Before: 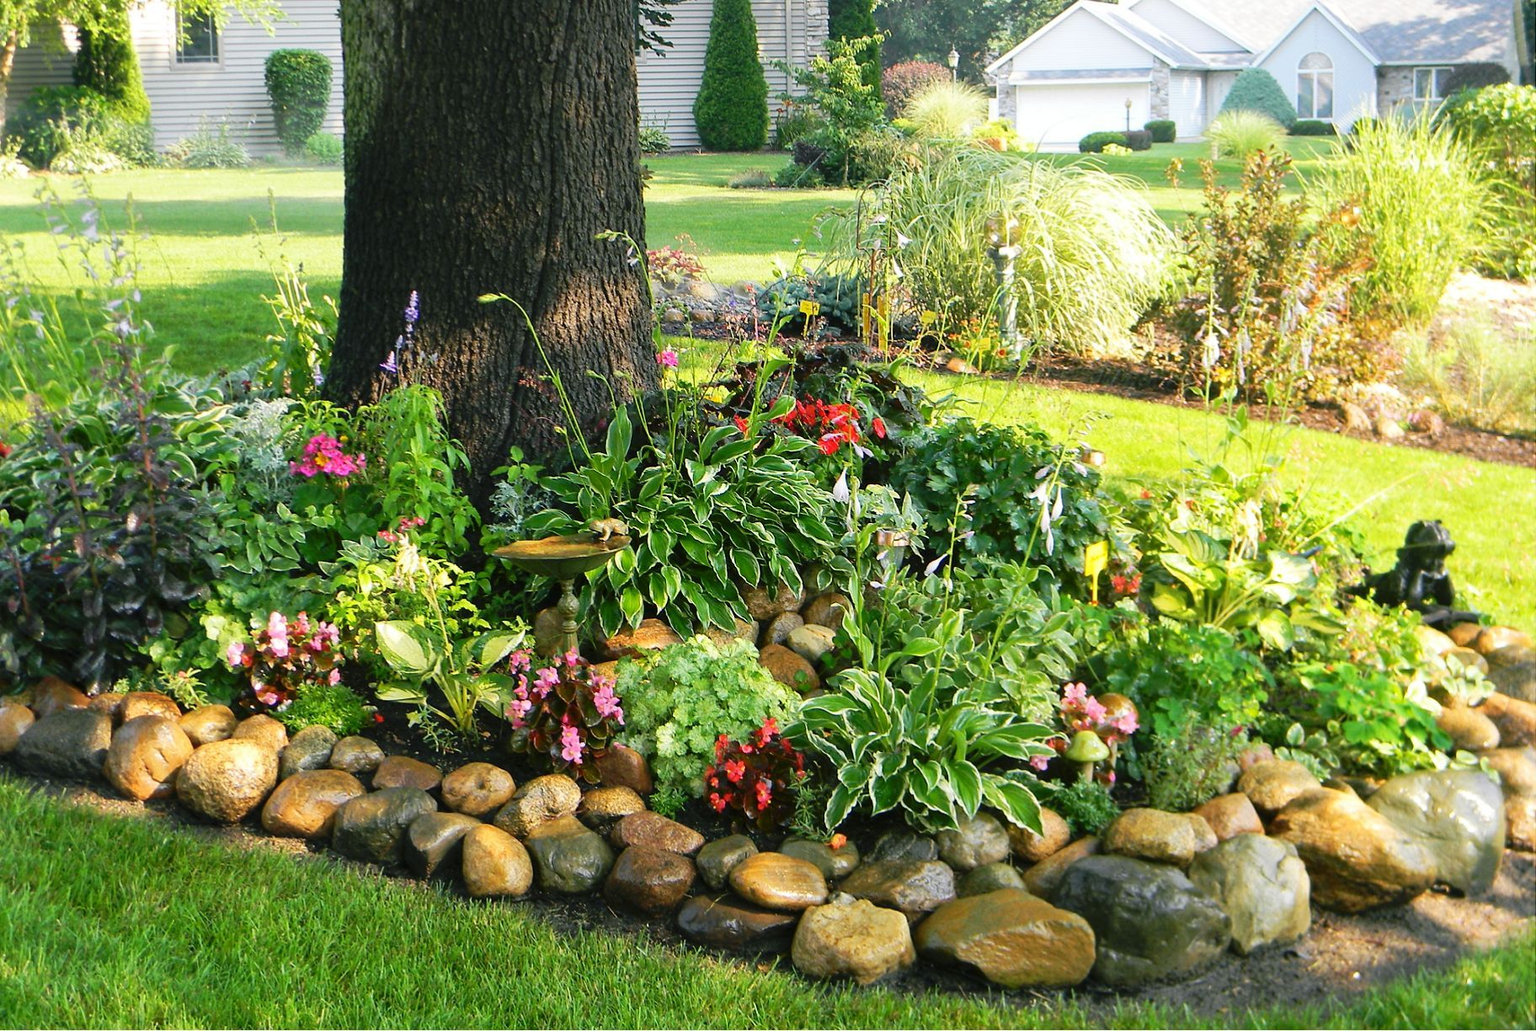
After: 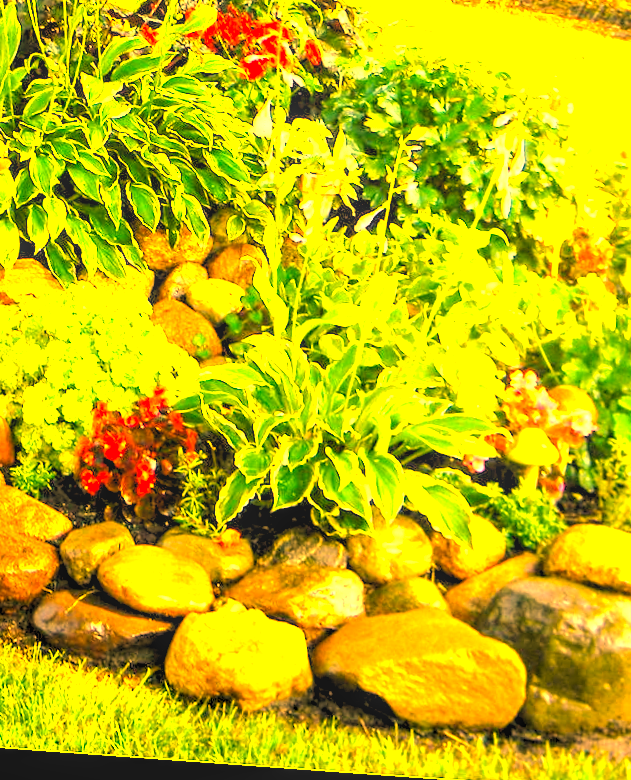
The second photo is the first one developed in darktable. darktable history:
white balance: red 1.467, blue 0.684
color balance rgb: perceptual saturation grading › global saturation 30%, global vibrance 20%
local contrast: detail 115%
crop: left 40.878%, top 39.176%, right 25.993%, bottom 3.081%
rotate and perspective: rotation 4.1°, automatic cropping off
rgb levels: levels [[0.029, 0.461, 0.922], [0, 0.5, 1], [0, 0.5, 1]]
exposure: black level correction 0, exposure 1.975 EV, compensate exposure bias true, compensate highlight preservation false
